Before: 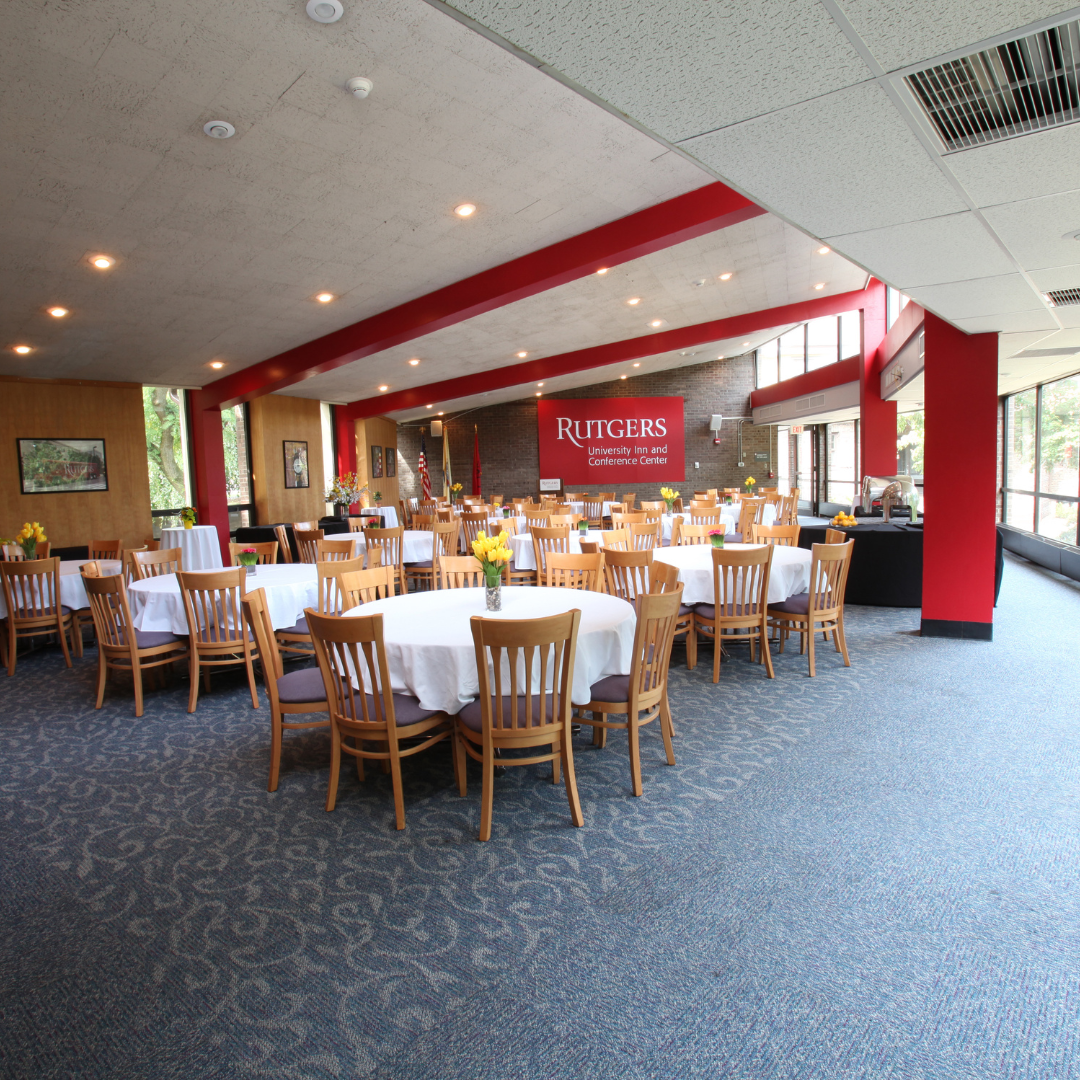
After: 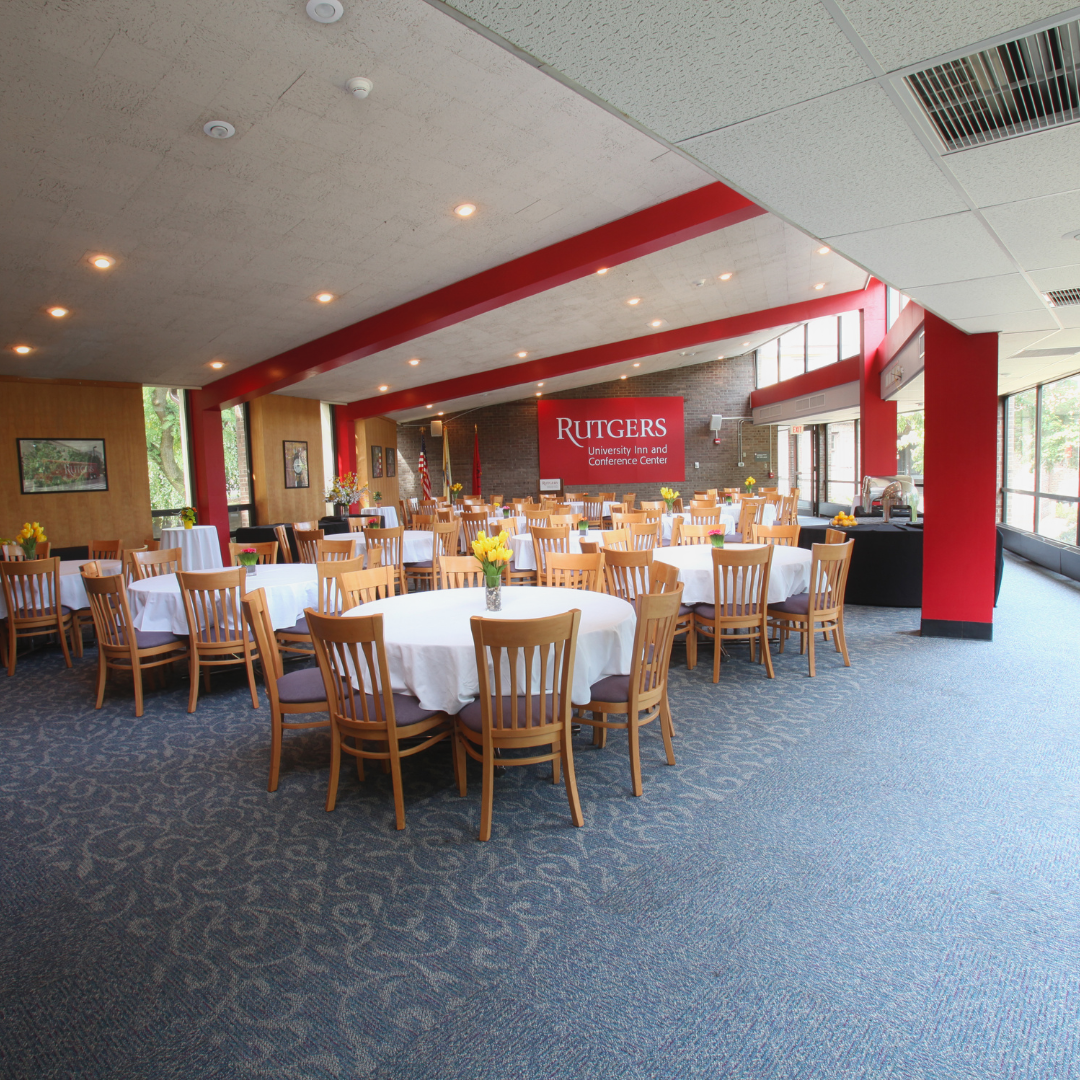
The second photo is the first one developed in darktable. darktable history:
tone equalizer: -7 EV 0.216 EV, -6 EV 0.101 EV, -5 EV 0.103 EV, -4 EV 0.033 EV, -2 EV -0.032 EV, -1 EV -0.041 EV, +0 EV -0.059 EV, mask exposure compensation -0.487 EV
contrast equalizer: y [[0.511, 0.558, 0.631, 0.632, 0.559, 0.512], [0.5 ×6], [0.507, 0.559, 0.627, 0.644, 0.647, 0.647], [0 ×6], [0 ×6]], mix -0.354
